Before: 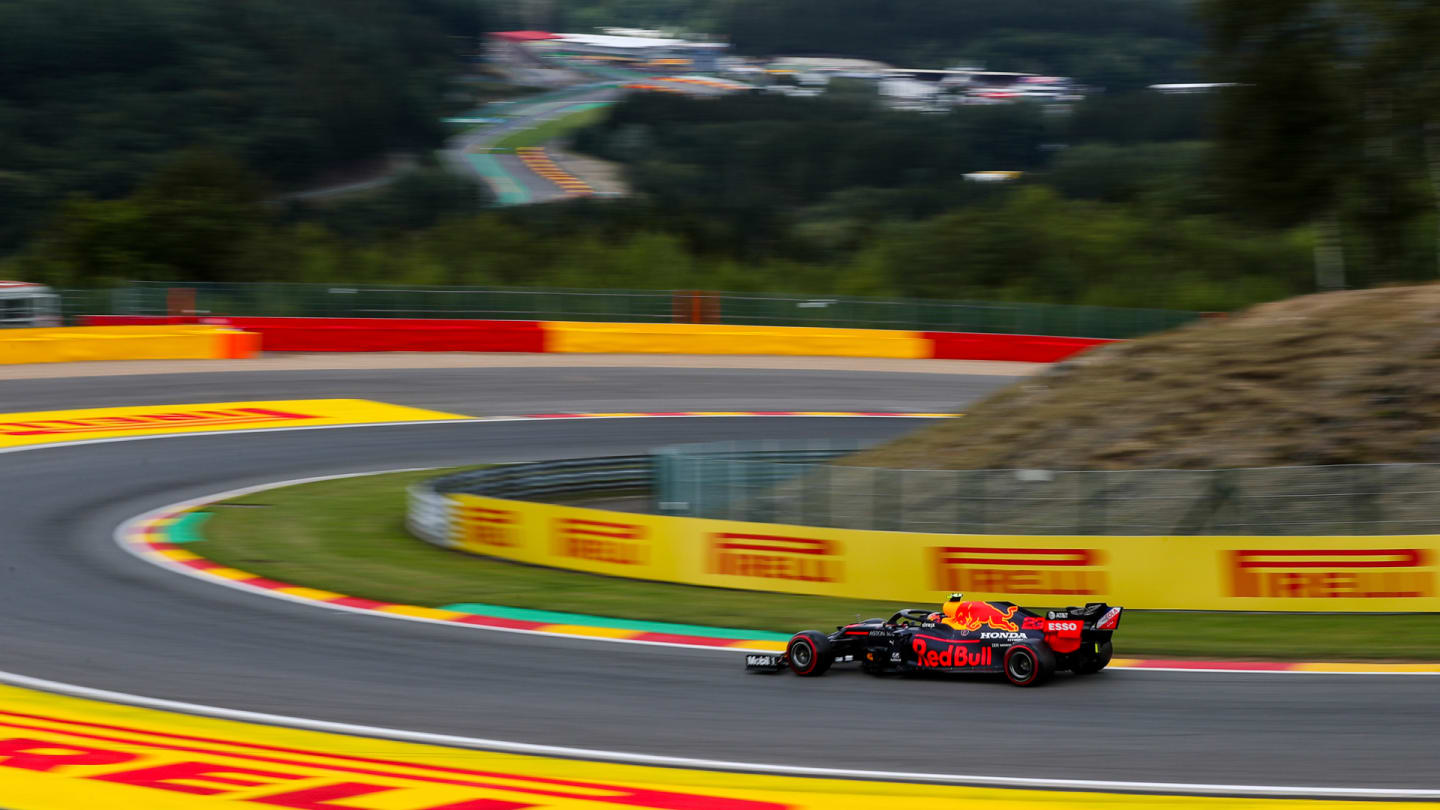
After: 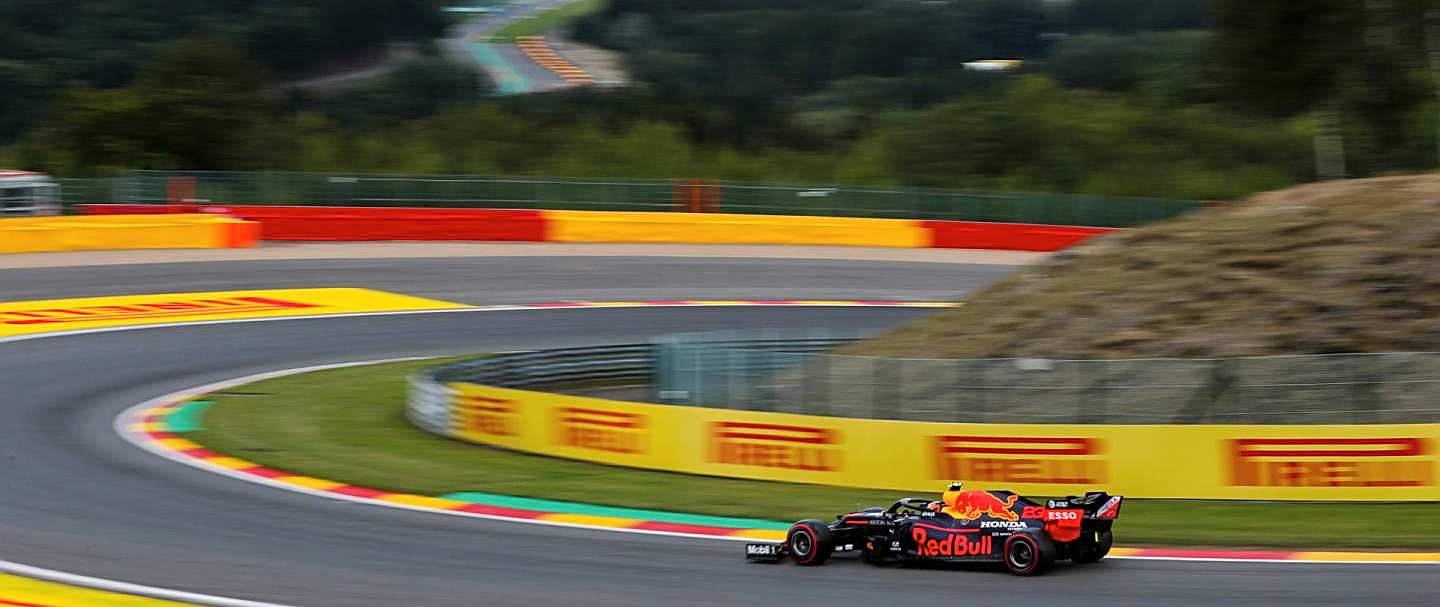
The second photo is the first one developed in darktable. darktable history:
sharpen: on, module defaults
crop: top 13.819%, bottom 11.169%
contrast brightness saturation: contrast 0.05, brightness 0.06, saturation 0.01
